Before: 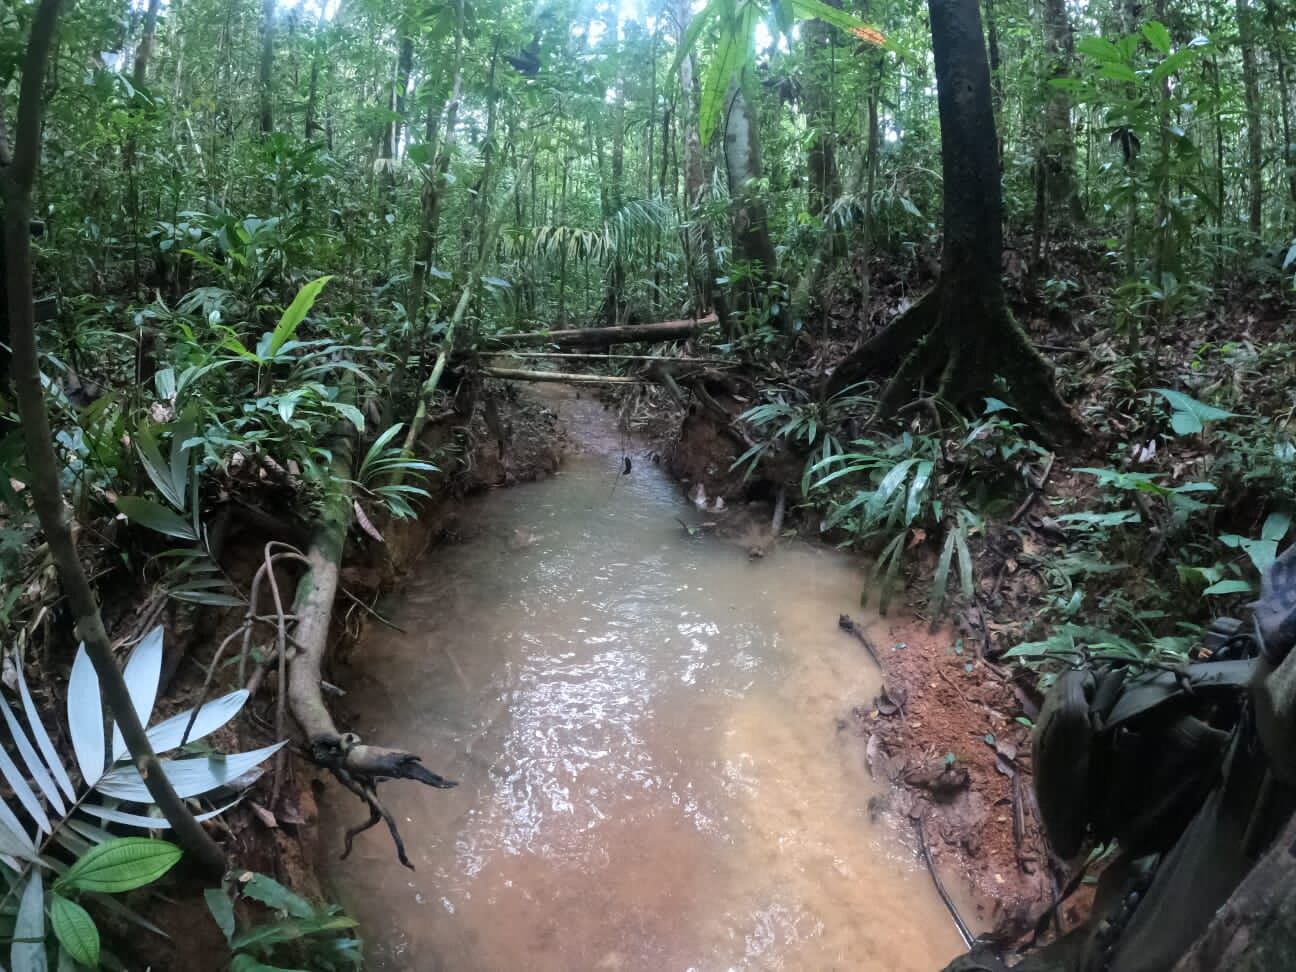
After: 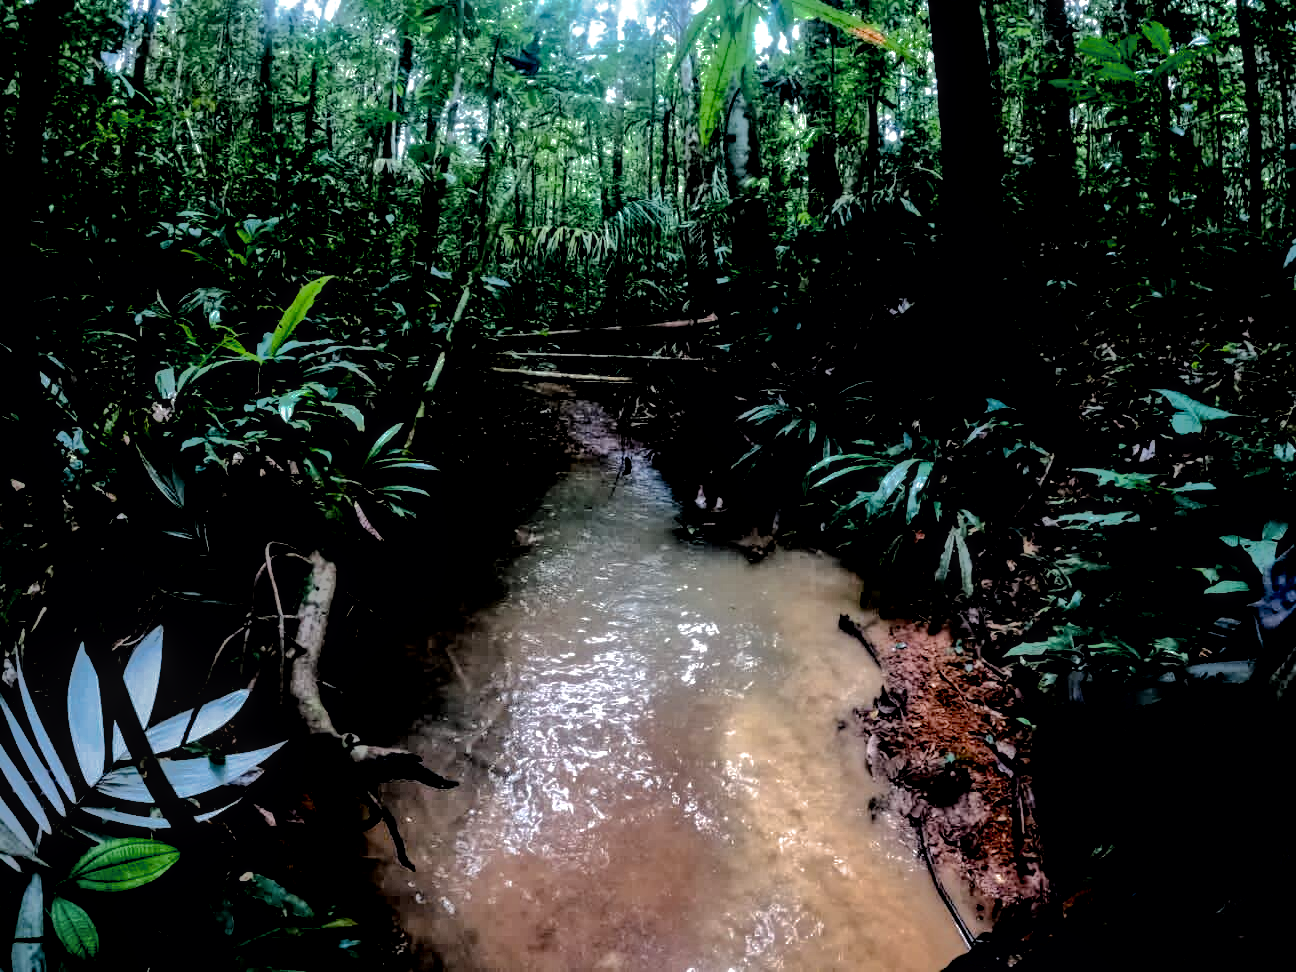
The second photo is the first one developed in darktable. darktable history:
exposure: black level correction 0.1, exposure -0.086 EV, compensate highlight preservation false
filmic rgb: black relative exposure -3.63 EV, white relative exposure 2.17 EV, hardness 3.62, color science v6 (2022)
local contrast: detail 130%
color calibration: illuminant same as pipeline (D50), adaptation XYZ, x 0.346, y 0.359, temperature 5009.77 K
shadows and highlights: shadows -18.85, highlights -73.72
